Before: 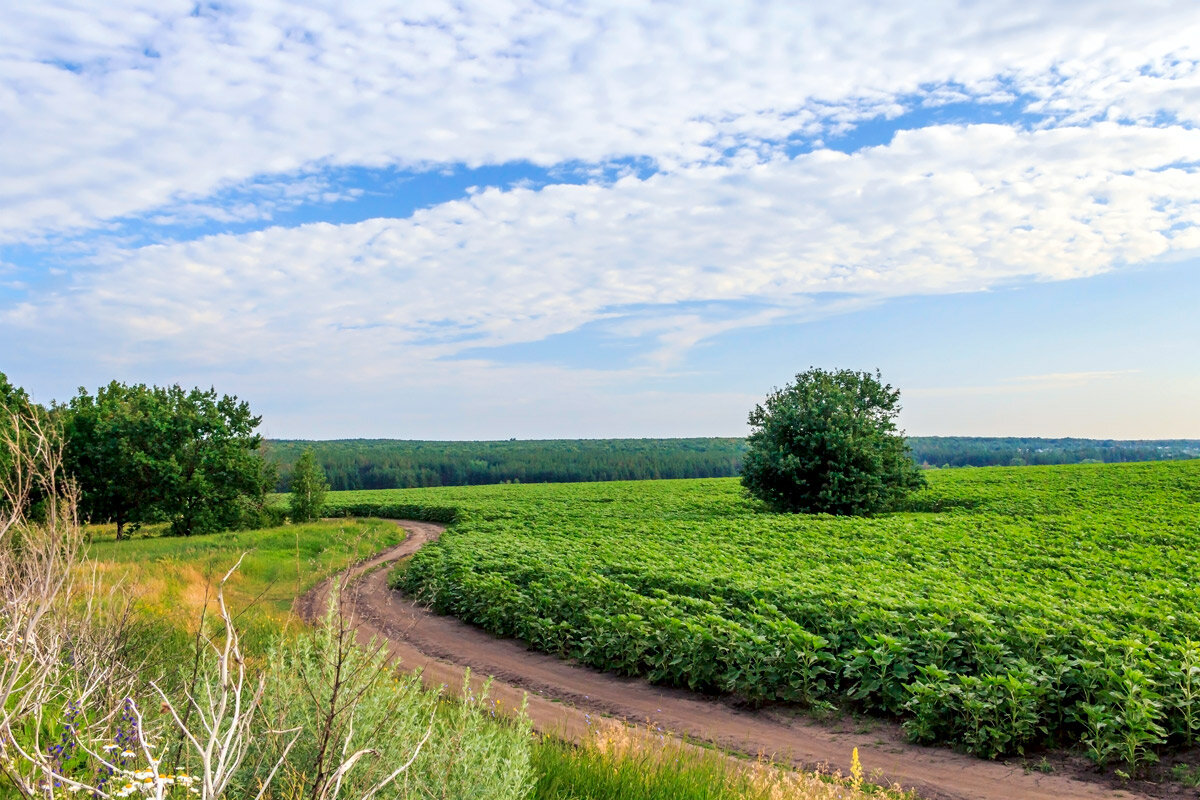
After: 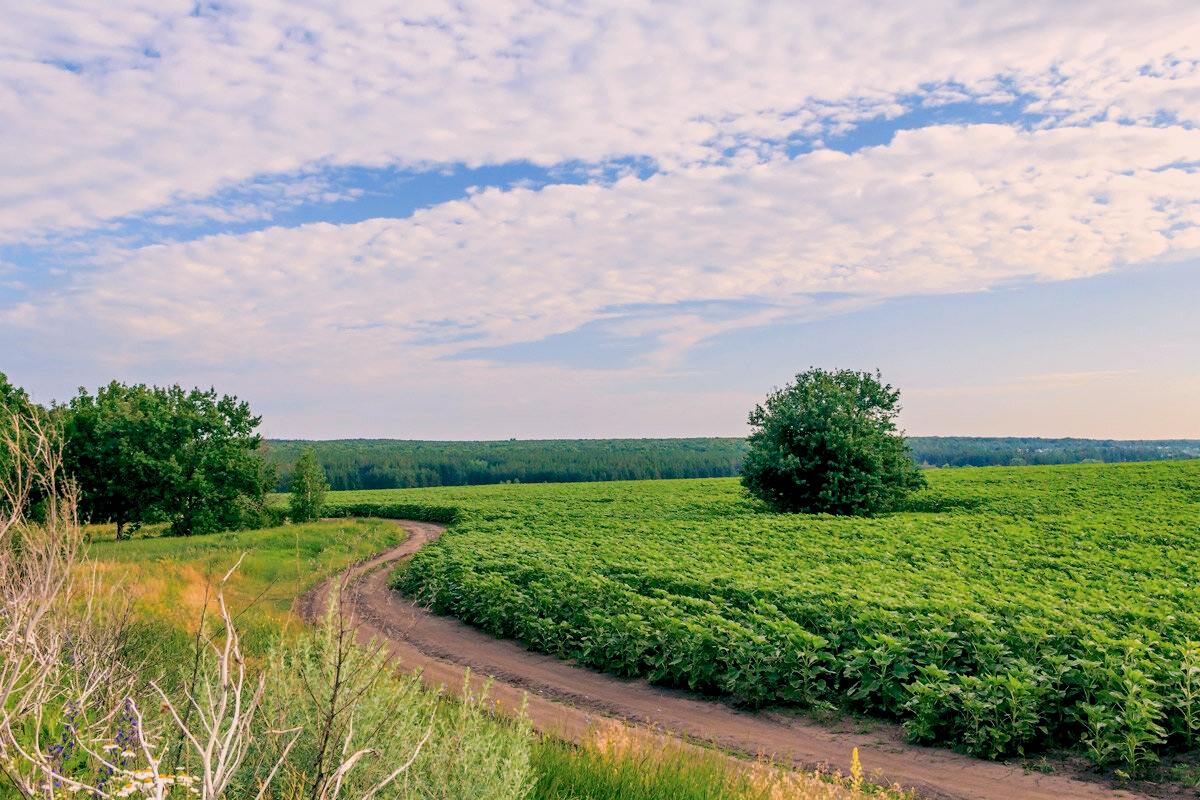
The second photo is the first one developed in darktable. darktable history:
color balance rgb: highlights gain › chroma 2.337%, highlights gain › hue 36.61°, global offset › luminance -0.327%, global offset › chroma 0.116%, global offset › hue 162.83°, linear chroma grading › shadows -7.193%, linear chroma grading › highlights -6.695%, linear chroma grading › global chroma -10.28%, linear chroma grading › mid-tones -7.838%, perceptual saturation grading › global saturation 14.609%, contrast -10.007%
